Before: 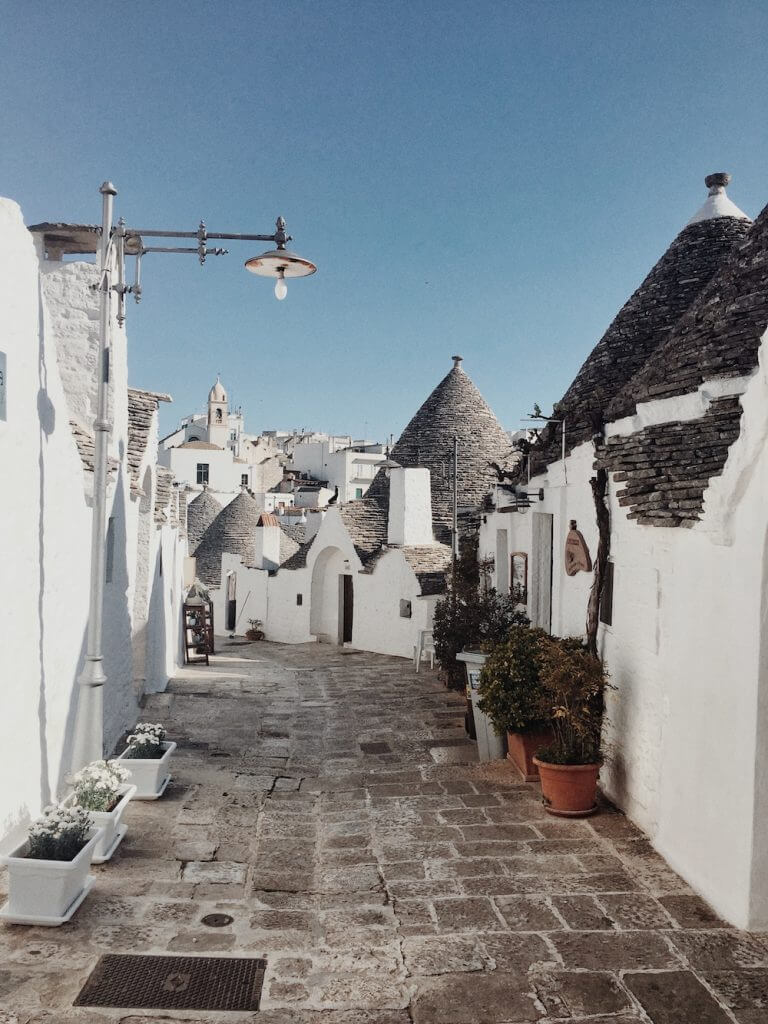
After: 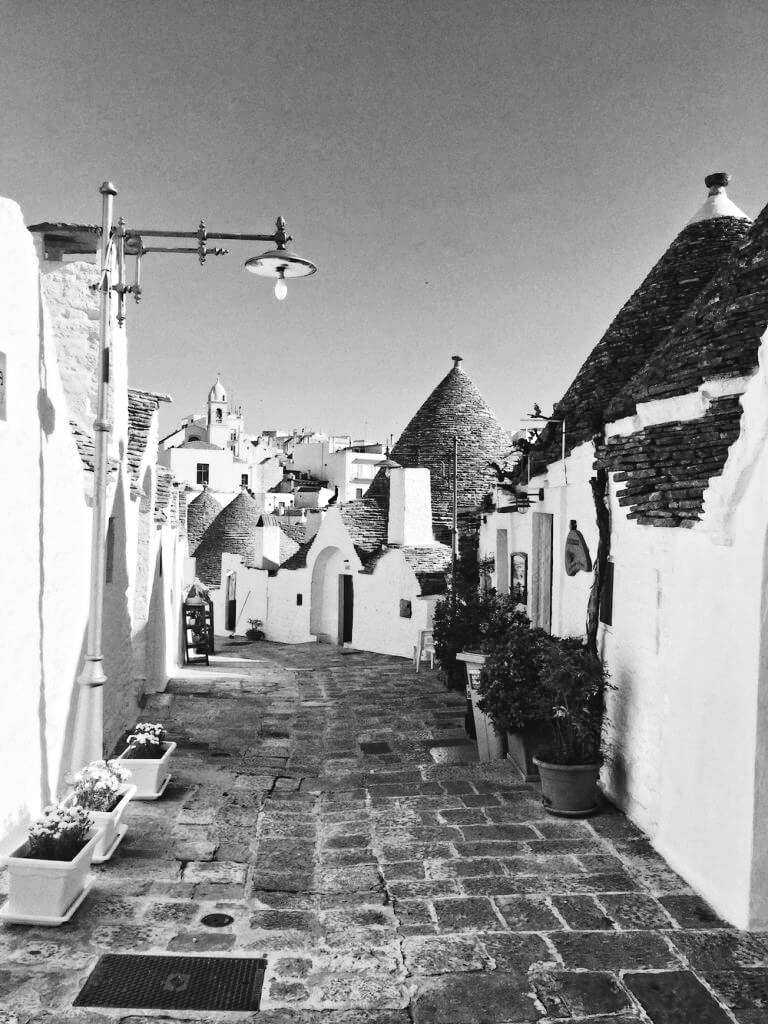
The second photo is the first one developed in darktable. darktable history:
contrast equalizer: y [[0.5, 0.5, 0.544, 0.569, 0.5, 0.5], [0.5 ×6], [0.5 ×6], [0 ×6], [0 ×6]]
tone curve: curves: ch0 [(0, 0.045) (0.155, 0.169) (0.46, 0.466) (0.751, 0.788) (1, 0.961)]; ch1 [(0, 0) (0.43, 0.408) (0.472, 0.469) (0.505, 0.503) (0.553, 0.555) (0.592, 0.581) (1, 1)]; ch2 [(0, 0) (0.505, 0.495) (0.579, 0.569) (1, 1)], color space Lab, independent channels, preserve colors none
color balance rgb: linear chroma grading › global chroma 9%, perceptual saturation grading › global saturation 36%, perceptual saturation grading › shadows 35%, perceptual brilliance grading › global brilliance 15%, perceptual brilliance grading › shadows -35%, global vibrance 15%
monochrome: on, module defaults
